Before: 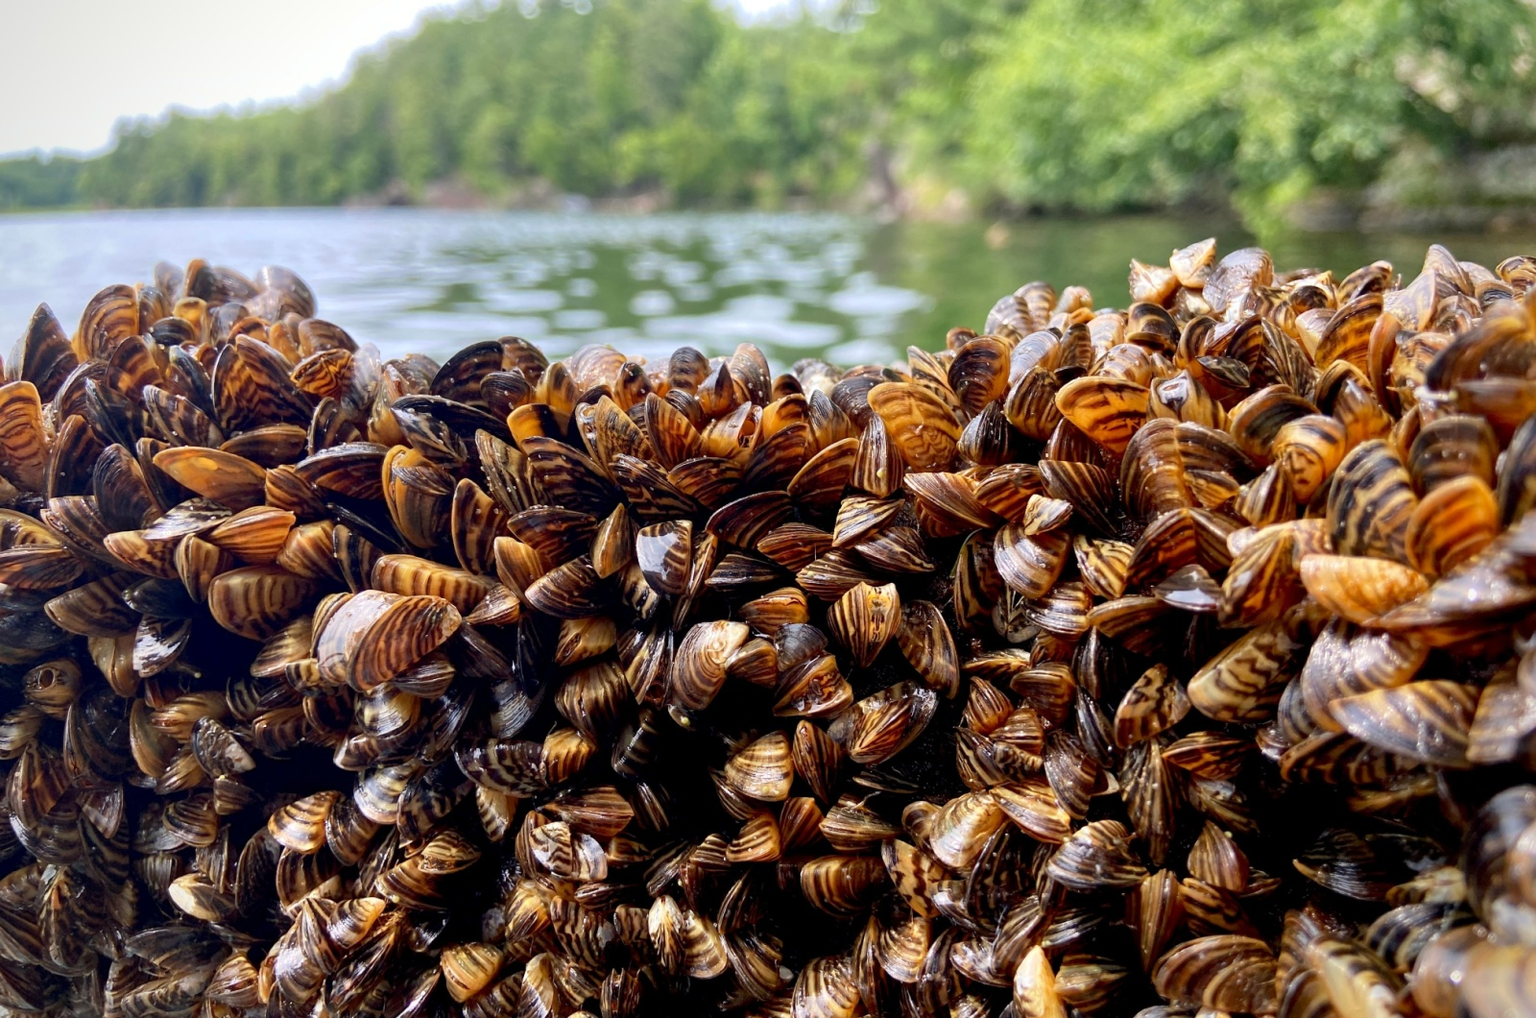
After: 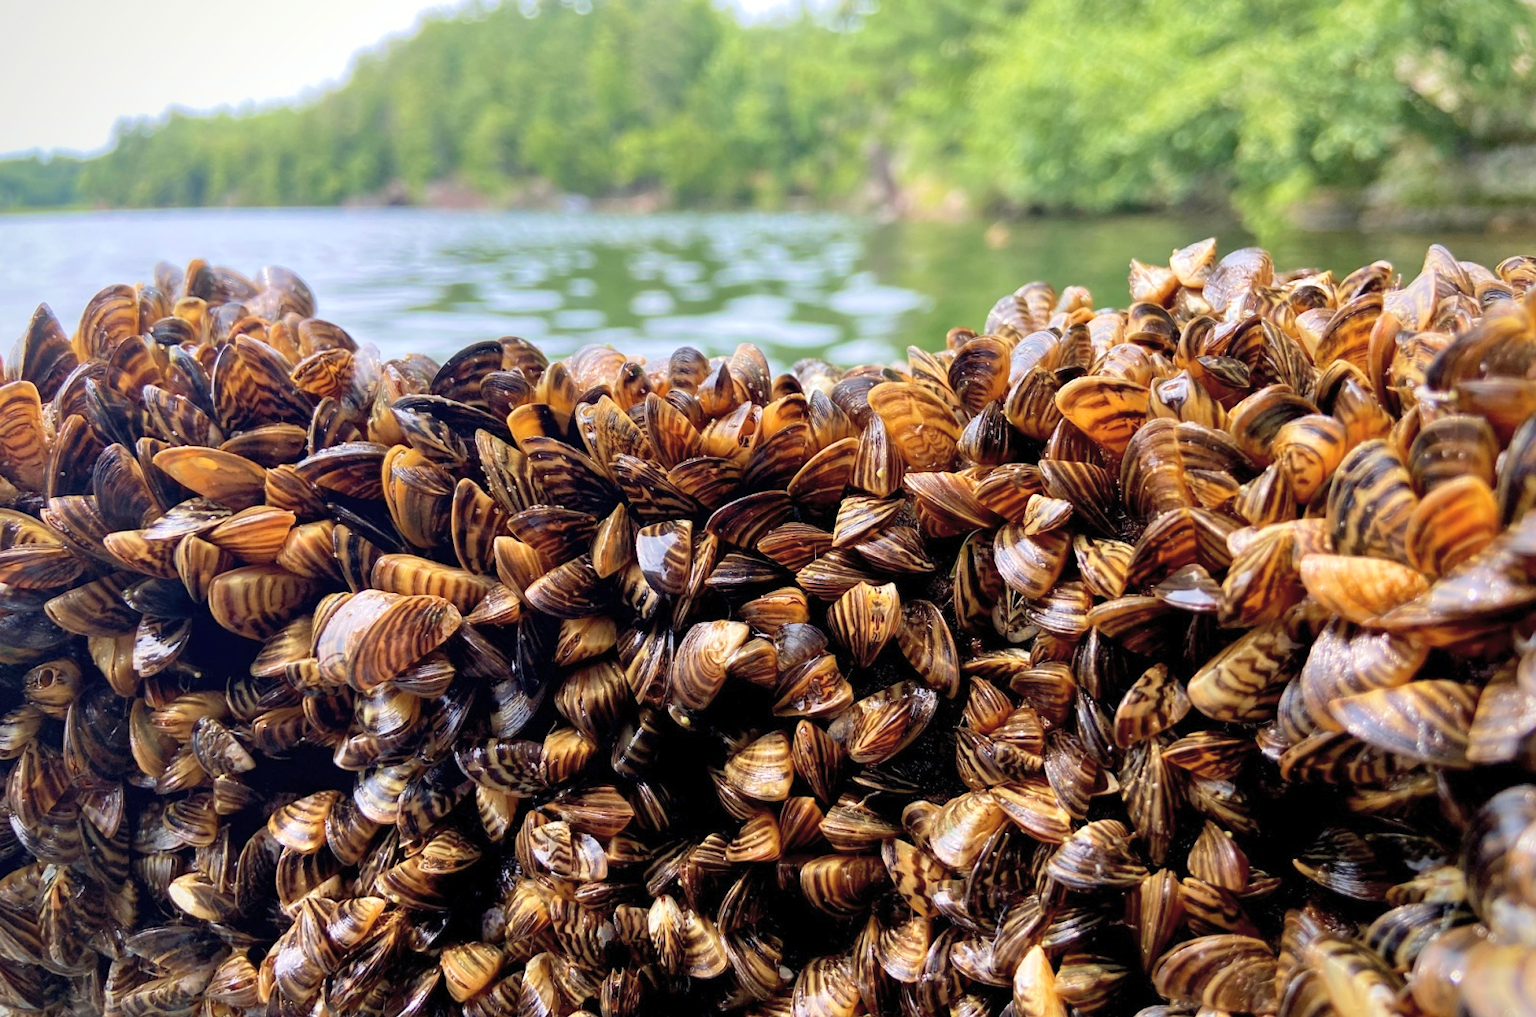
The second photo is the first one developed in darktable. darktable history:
velvia: on, module defaults
contrast brightness saturation: brightness 0.141
